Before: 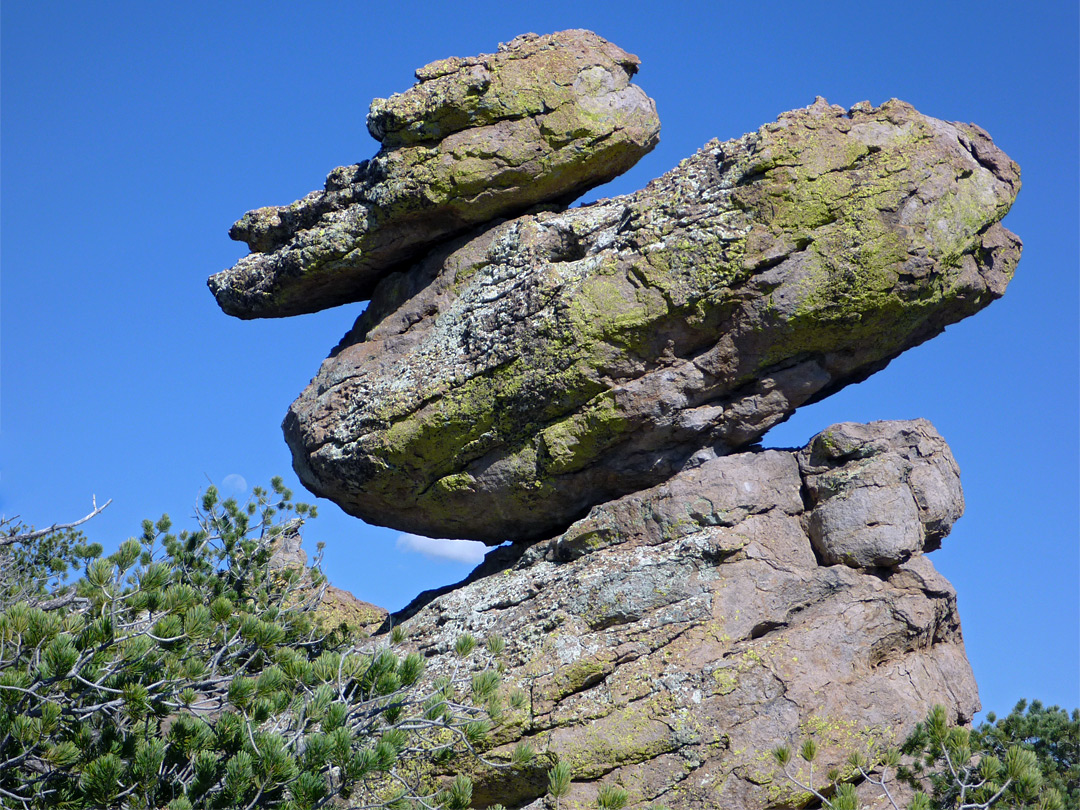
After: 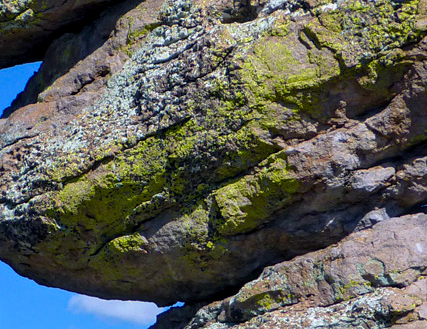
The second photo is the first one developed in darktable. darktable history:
local contrast: on, module defaults
crop: left 30.422%, top 29.583%, right 29.993%, bottom 29.719%
velvia: strength 17.1%
color balance rgb: perceptual saturation grading › global saturation 40.842%, global vibrance -16.61%, contrast -6.431%
